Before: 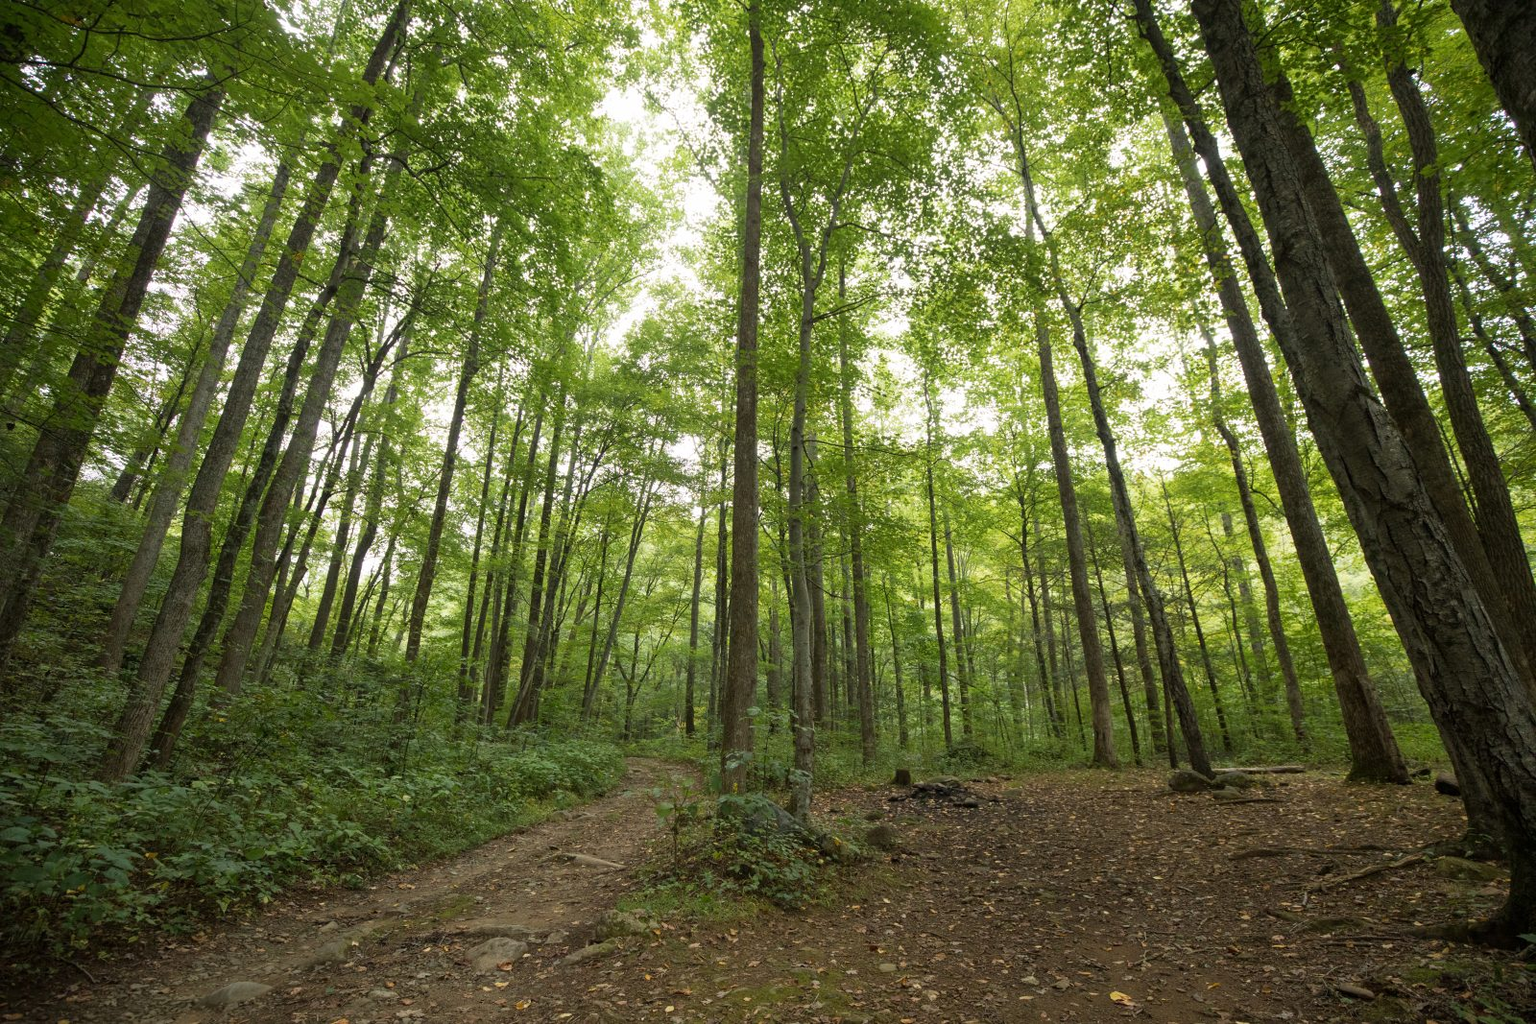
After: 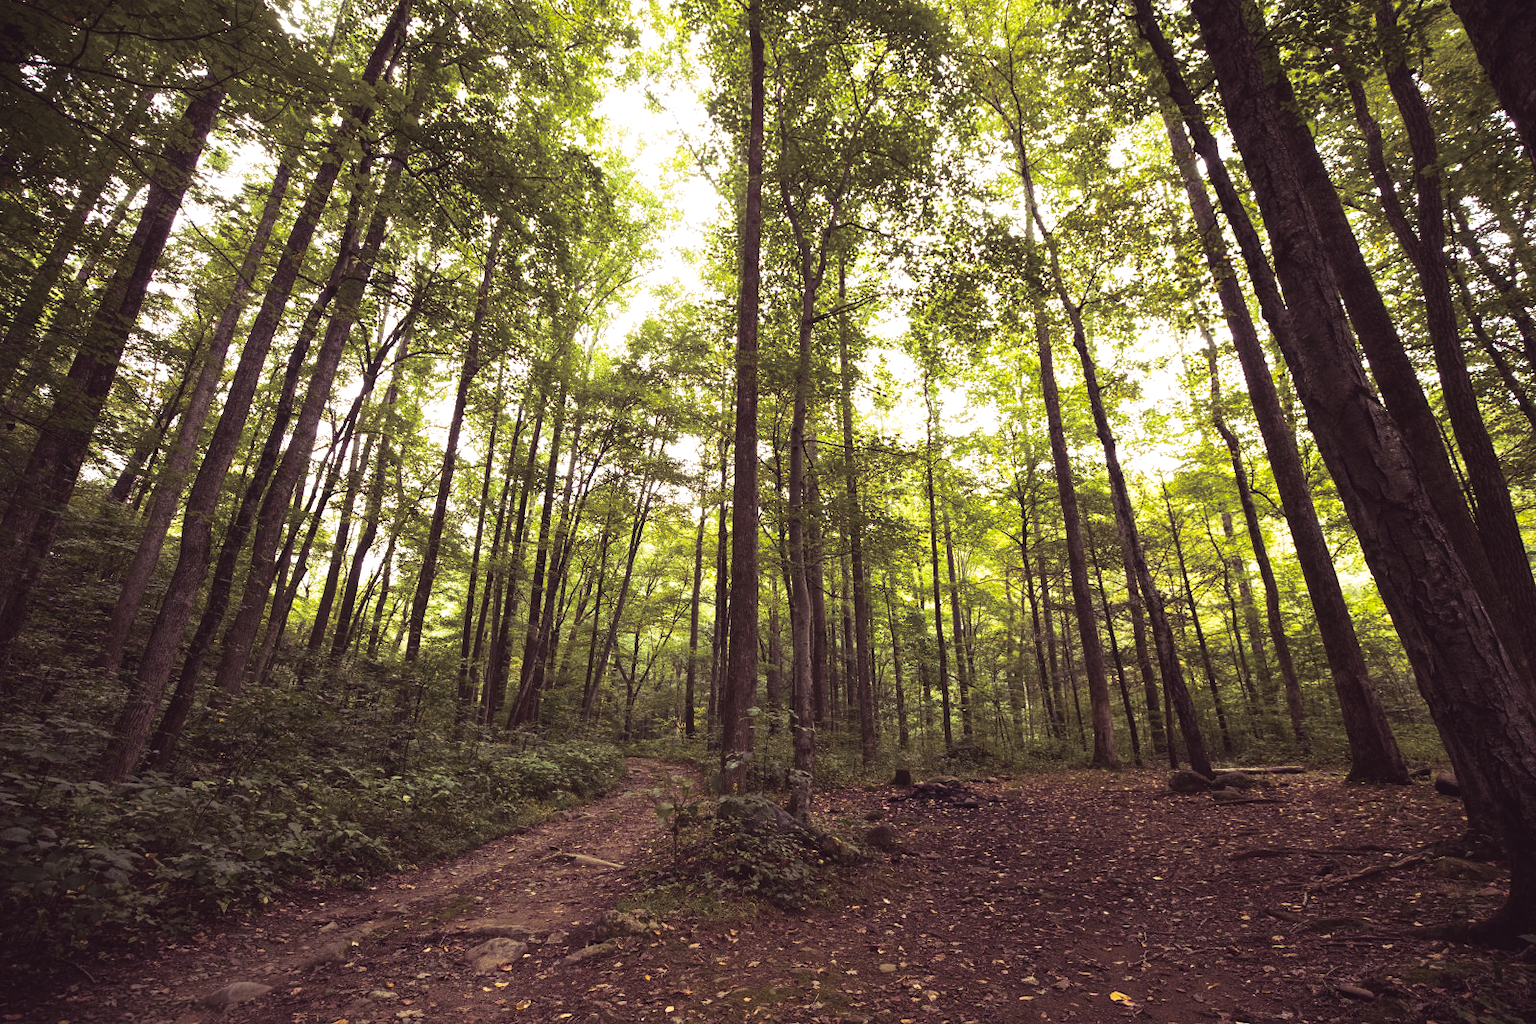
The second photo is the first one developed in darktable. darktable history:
split-toning: shadows › hue 316.8°, shadows › saturation 0.47, highlights › hue 201.6°, highlights › saturation 0, balance -41.97, compress 28.01%
color balance rgb: shadows lift › chroma 2%, shadows lift › hue 247.2°, power › chroma 0.3%, power › hue 25.2°, highlights gain › chroma 3%, highlights gain › hue 60°, global offset › luminance 0.75%, perceptual saturation grading › global saturation 20%, perceptual saturation grading › highlights -20%, perceptual saturation grading › shadows 30%, global vibrance 20%
base curve: curves: ch0 [(0, 0) (0.303, 0.277) (1, 1)]
tone equalizer: -8 EV -0.75 EV, -7 EV -0.7 EV, -6 EV -0.6 EV, -5 EV -0.4 EV, -3 EV 0.4 EV, -2 EV 0.6 EV, -1 EV 0.7 EV, +0 EV 0.75 EV, edges refinement/feathering 500, mask exposure compensation -1.57 EV, preserve details no
